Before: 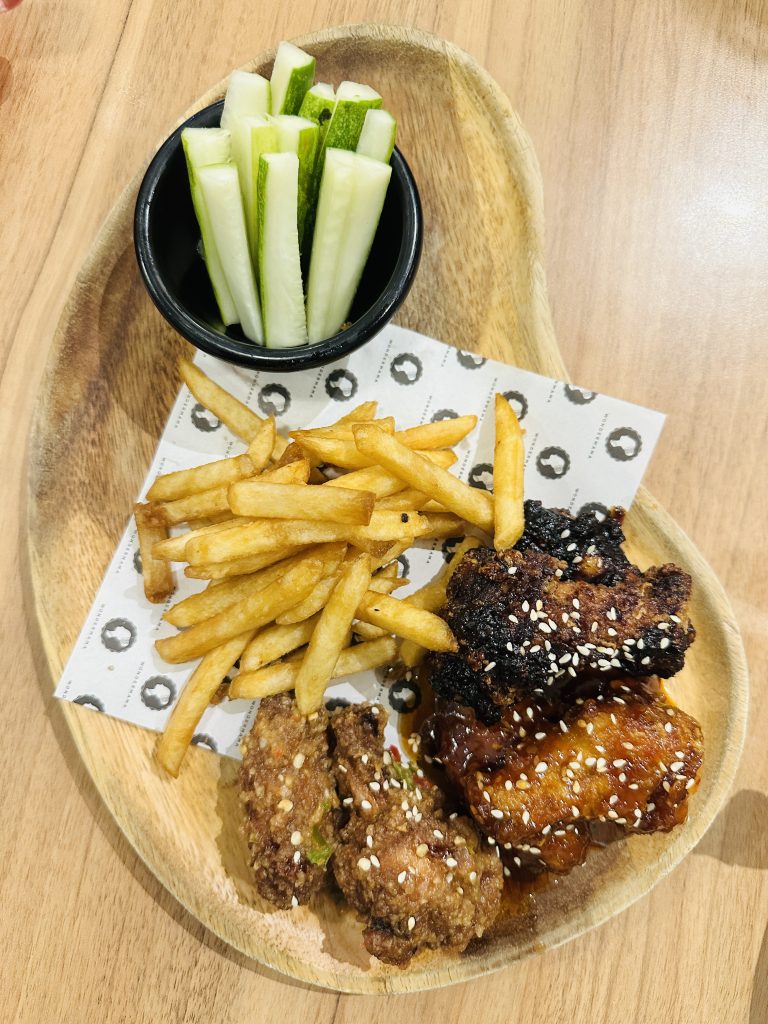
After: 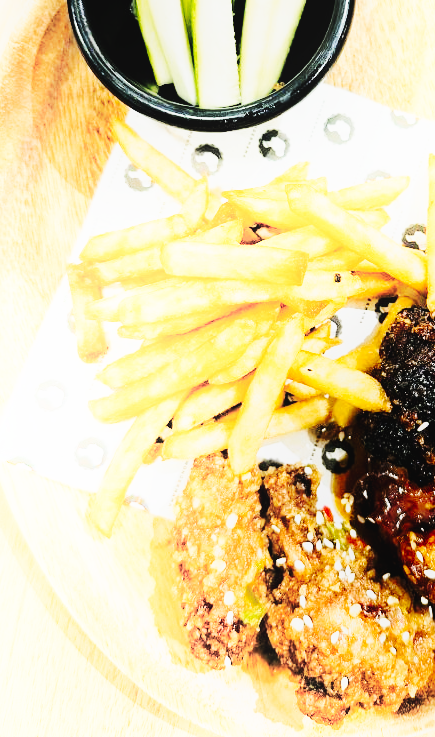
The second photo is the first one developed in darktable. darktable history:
crop: left 8.783%, top 23.489%, right 34.547%, bottom 4.537%
shadows and highlights: shadows -55.27, highlights 86.26, soften with gaussian
tone curve: curves: ch0 [(0, 0.026) (0.058, 0.036) (0.246, 0.214) (0.437, 0.498) (0.55, 0.644) (0.657, 0.767) (0.822, 0.9) (1, 0.961)]; ch1 [(0, 0) (0.346, 0.307) (0.408, 0.369) (0.453, 0.457) (0.476, 0.489) (0.502, 0.498) (0.521, 0.515) (0.537, 0.531) (0.612, 0.641) (0.676, 0.728) (1, 1)]; ch2 [(0, 0) (0.346, 0.34) (0.434, 0.46) (0.485, 0.494) (0.5, 0.494) (0.511, 0.508) (0.537, 0.564) (0.579, 0.599) (0.663, 0.67) (1, 1)], preserve colors none
base curve: curves: ch0 [(0, 0) (0.028, 0.03) (0.121, 0.232) (0.46, 0.748) (0.859, 0.968) (1, 1)], preserve colors none
